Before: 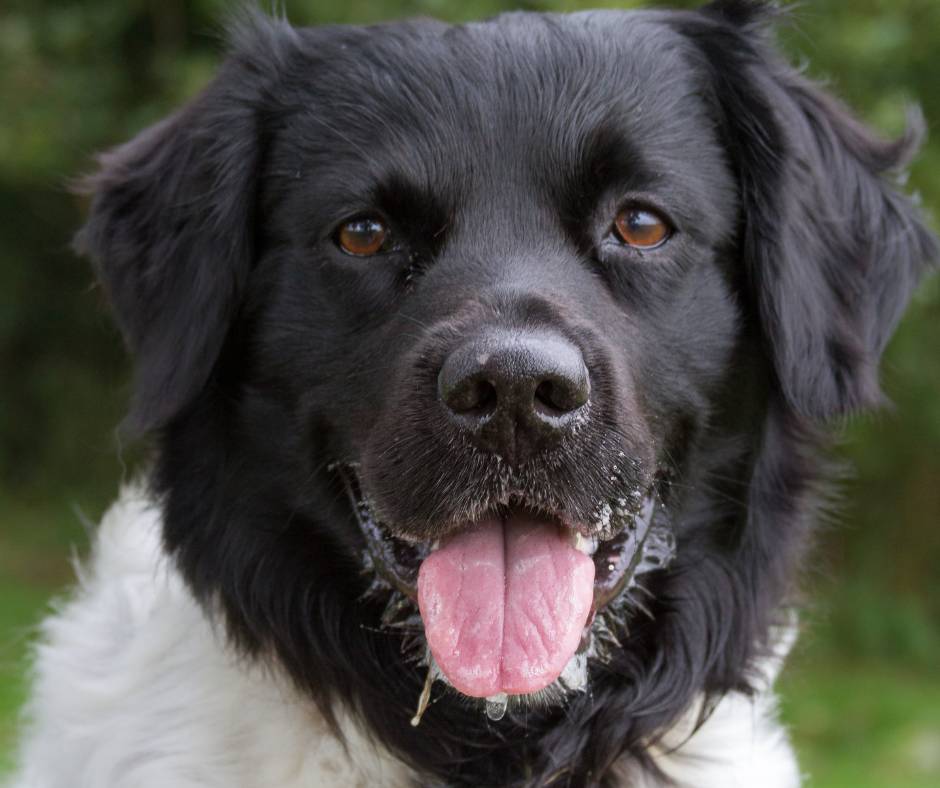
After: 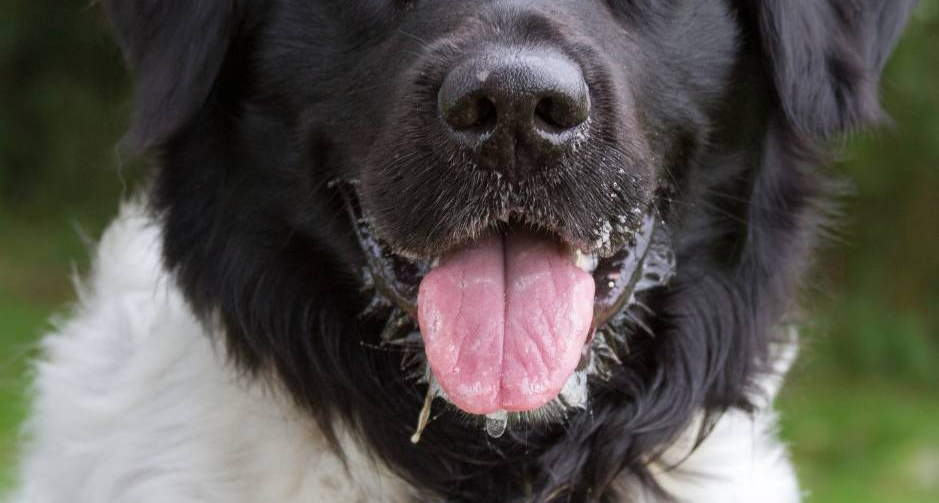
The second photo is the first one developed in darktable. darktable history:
crop and rotate: top 36.156%
